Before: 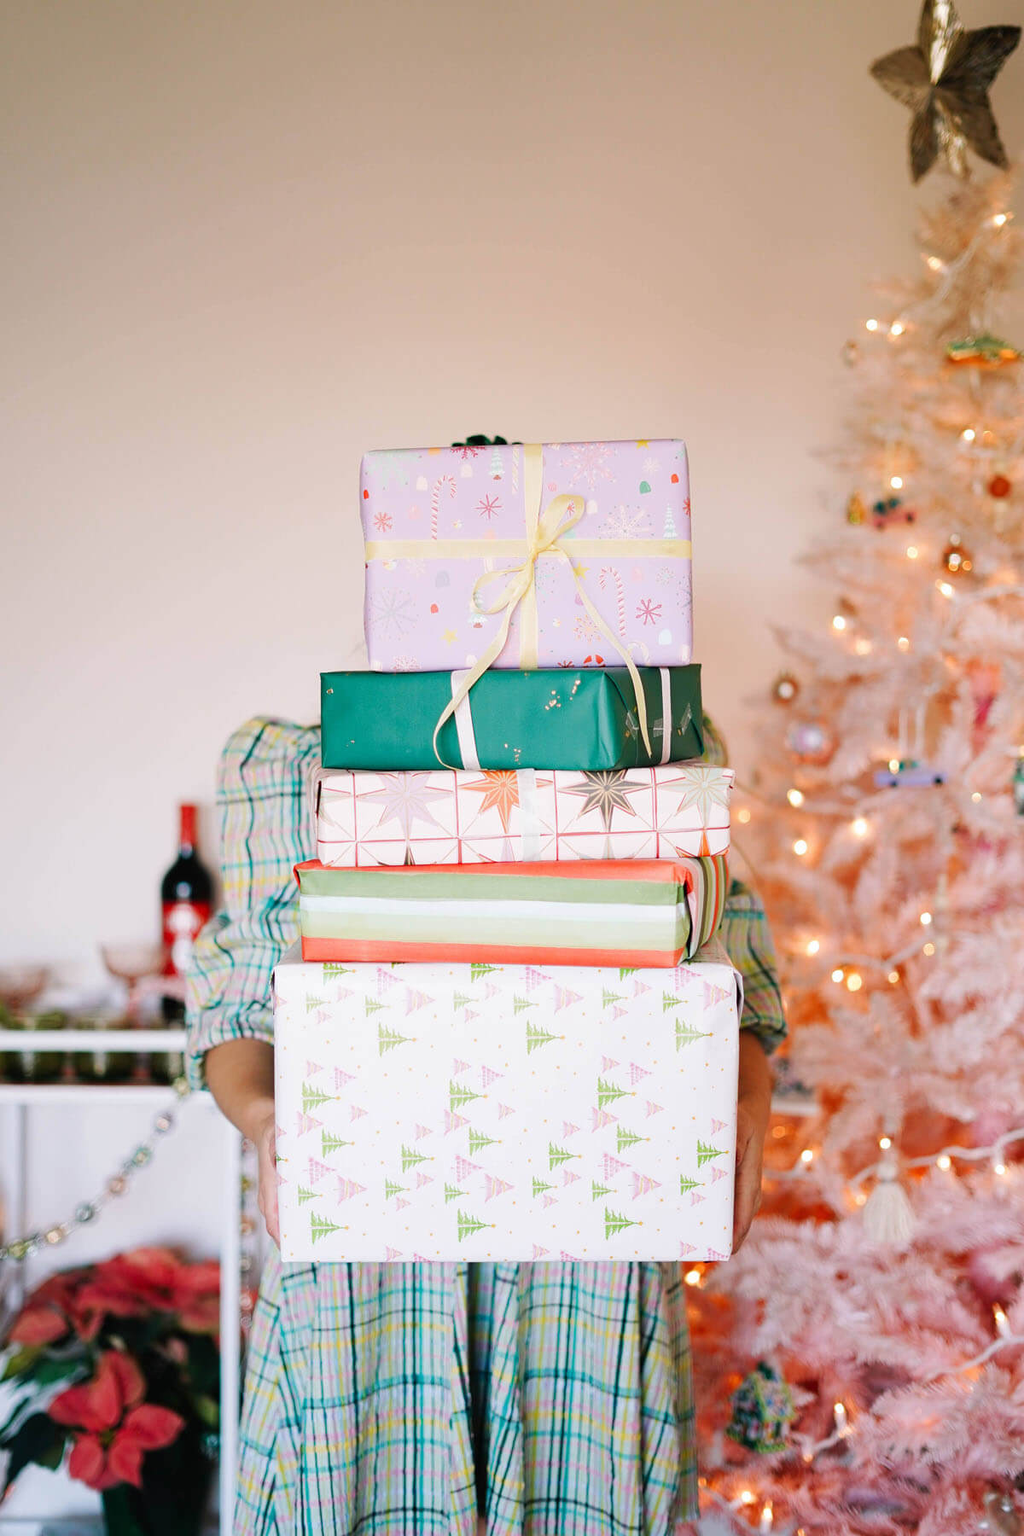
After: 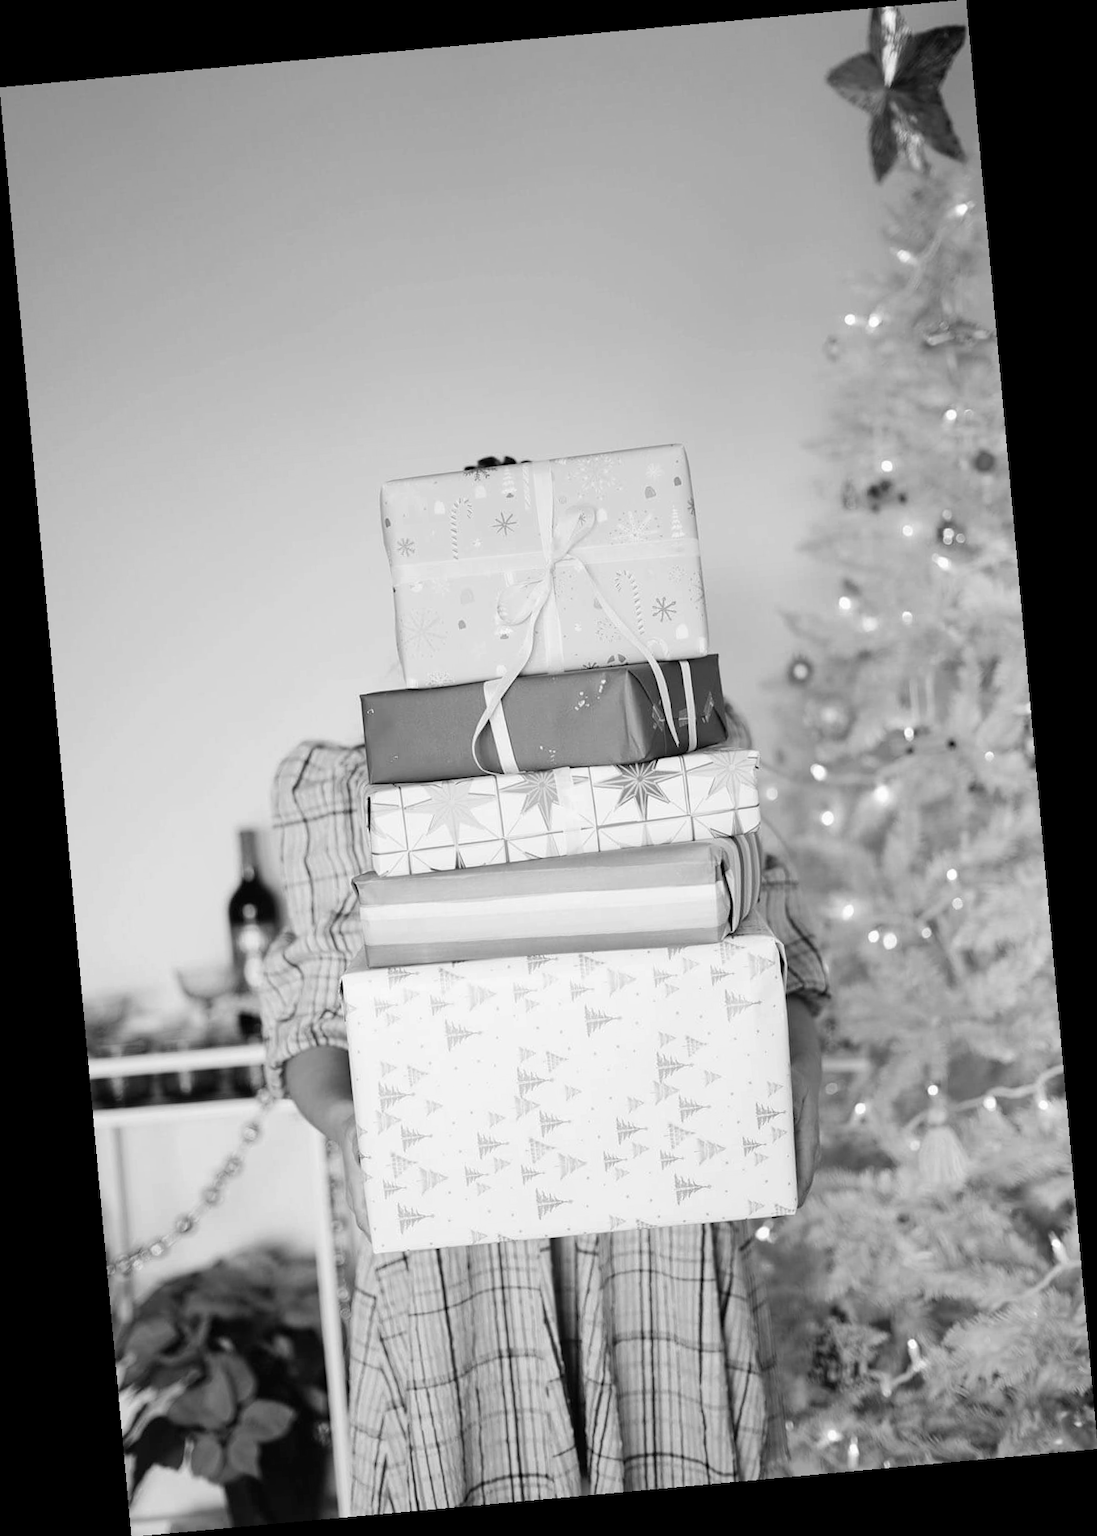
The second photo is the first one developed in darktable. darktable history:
rotate and perspective: rotation -5.2°, automatic cropping off
monochrome: on, module defaults
white balance: emerald 1
